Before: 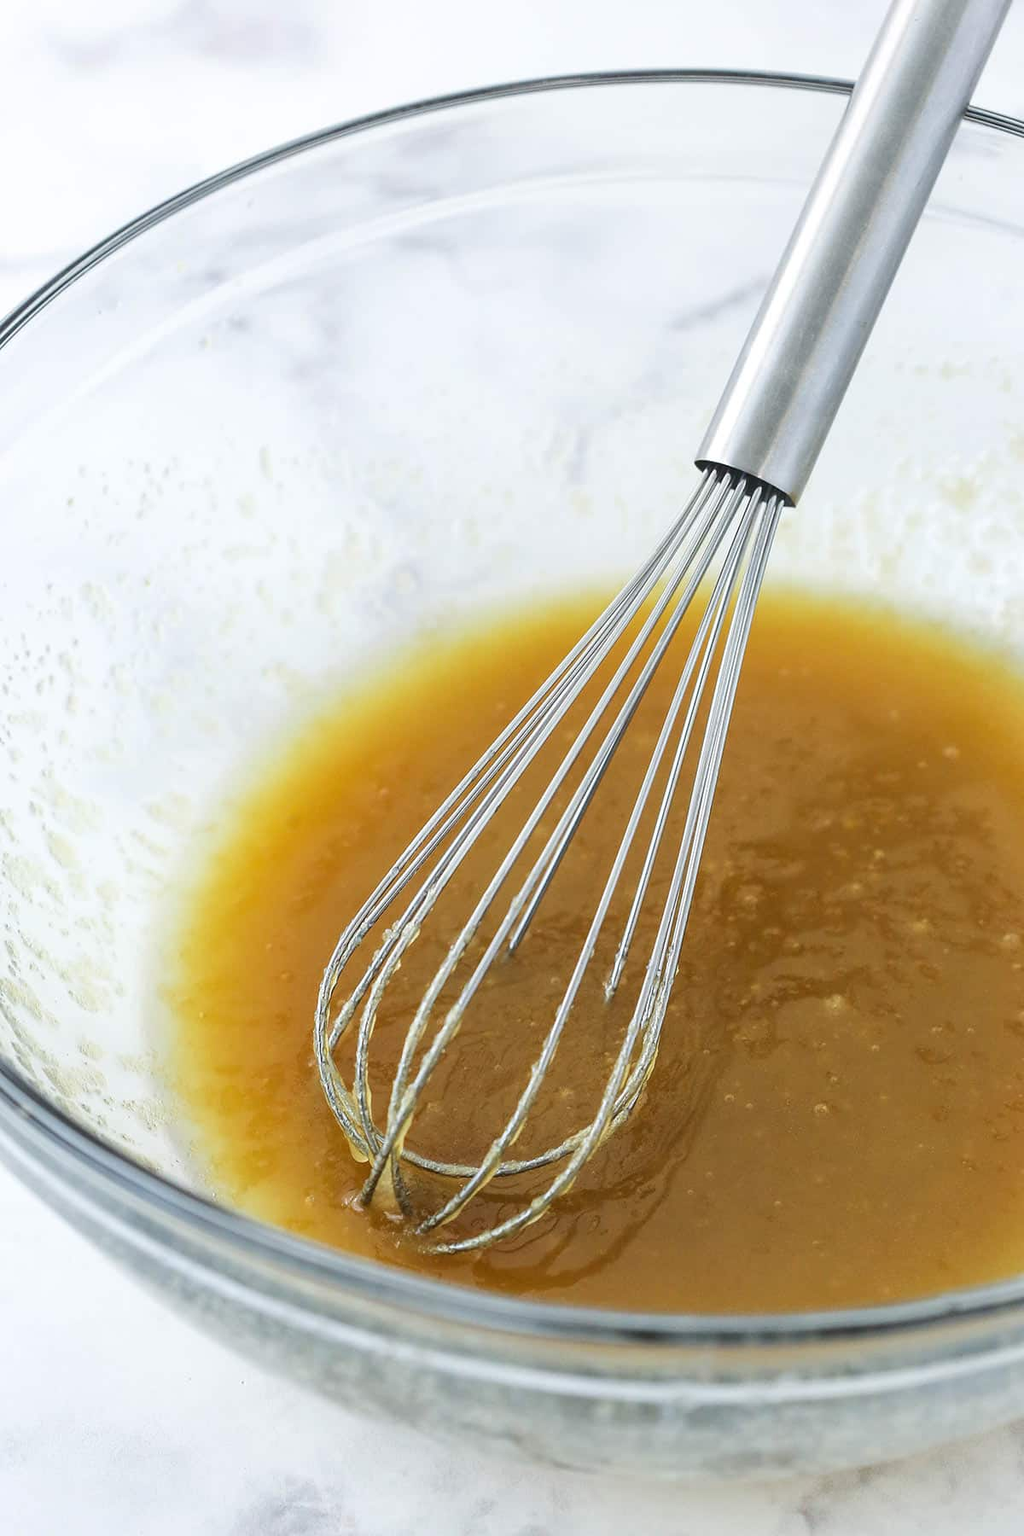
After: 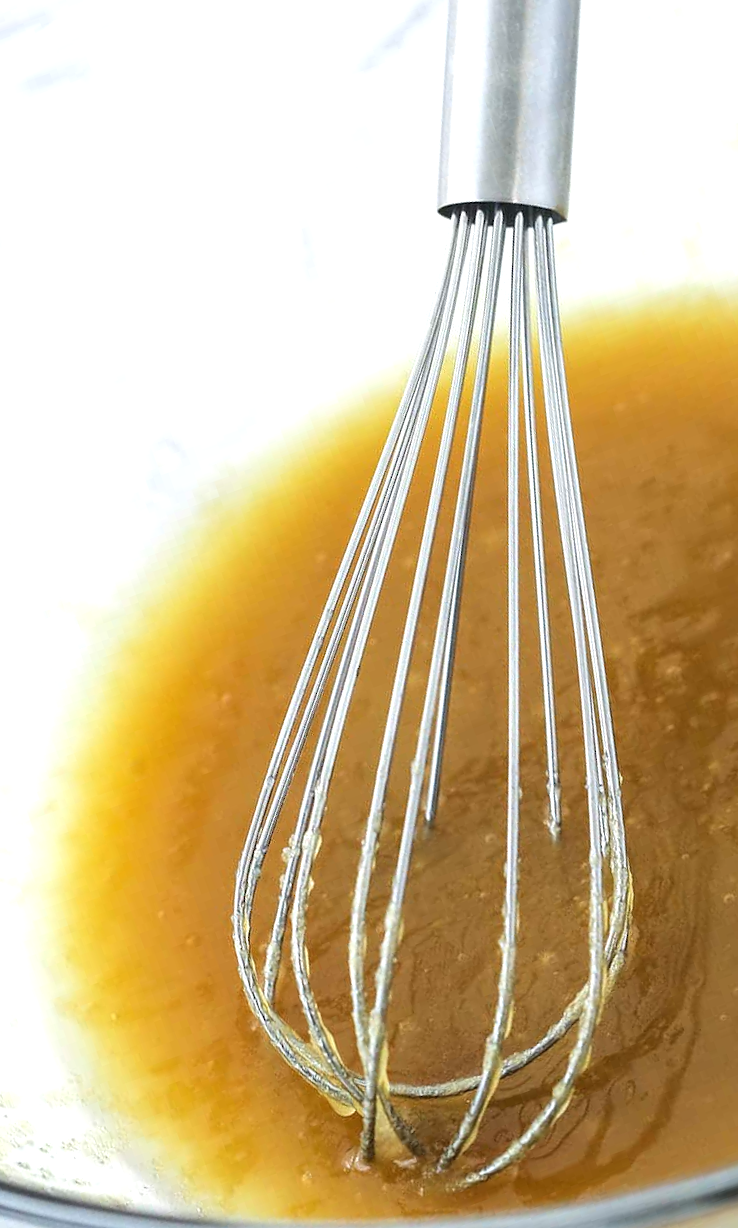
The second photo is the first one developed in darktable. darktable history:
tone equalizer: -8 EV -0.438 EV, -7 EV -0.382 EV, -6 EV -0.356 EV, -5 EV -0.203 EV, -3 EV 0.199 EV, -2 EV 0.308 EV, -1 EV 0.368 EV, +0 EV 0.442 EV, mask exposure compensation -0.488 EV
crop and rotate: angle 19.84°, left 6.784%, right 4.038%, bottom 1.059%
